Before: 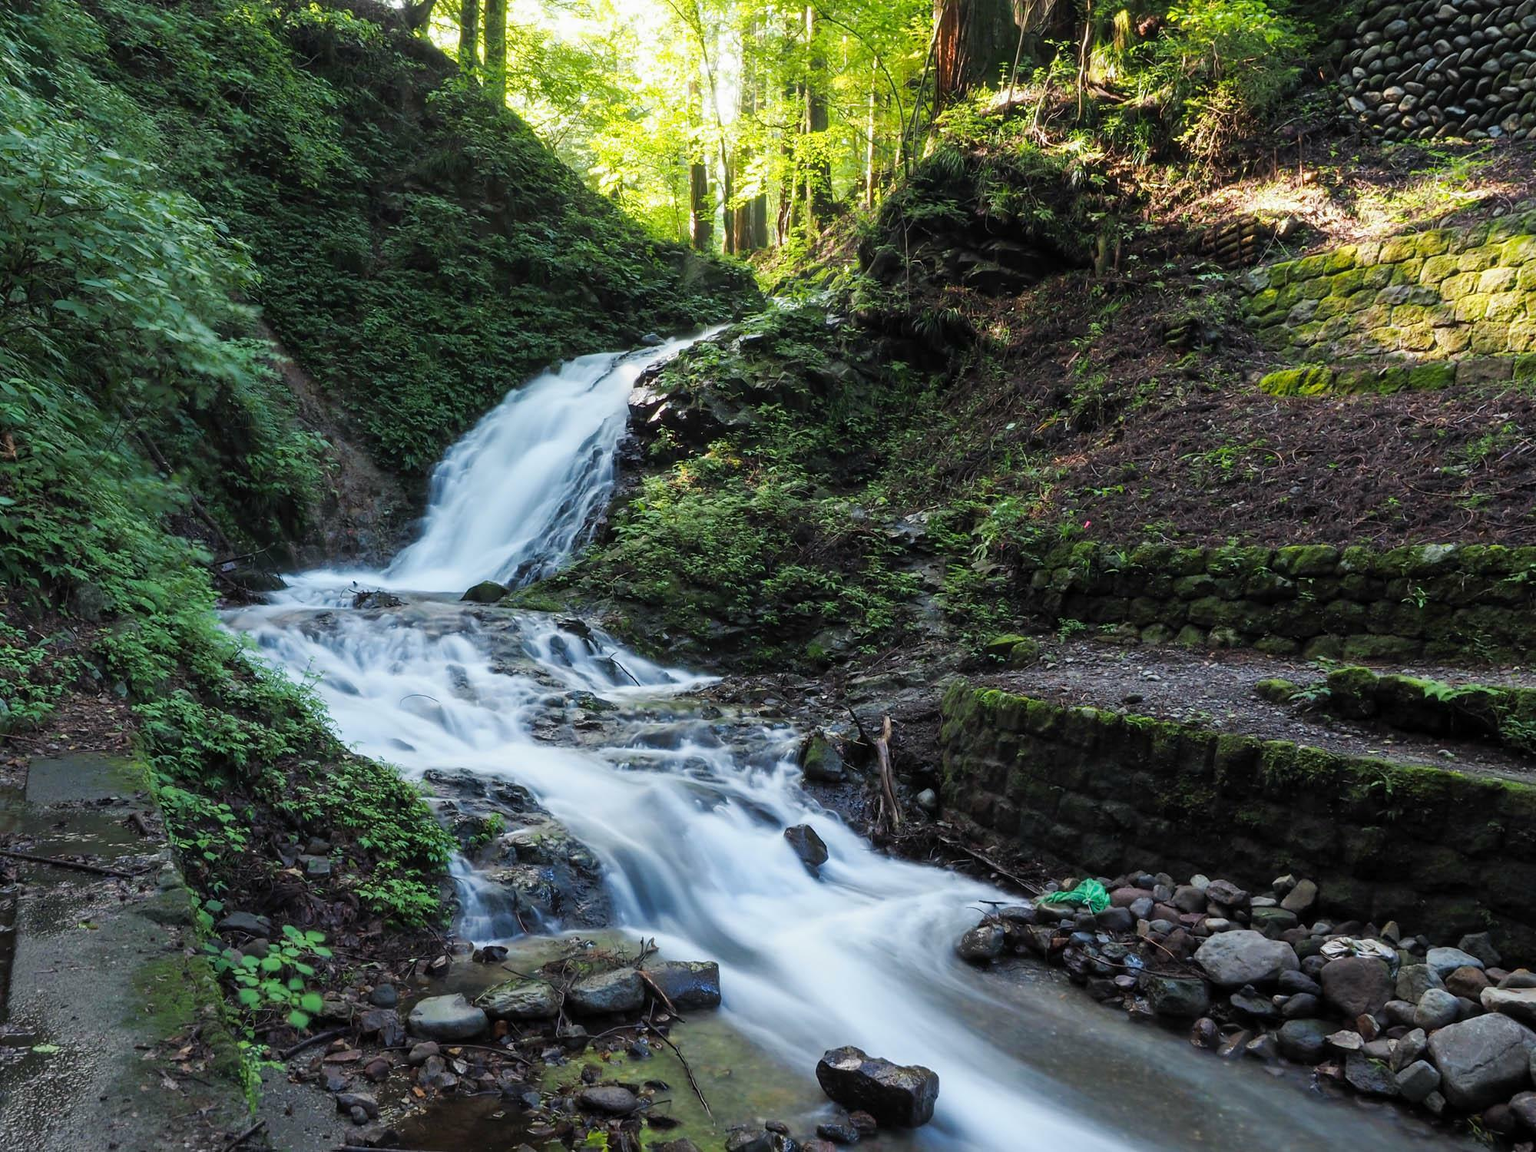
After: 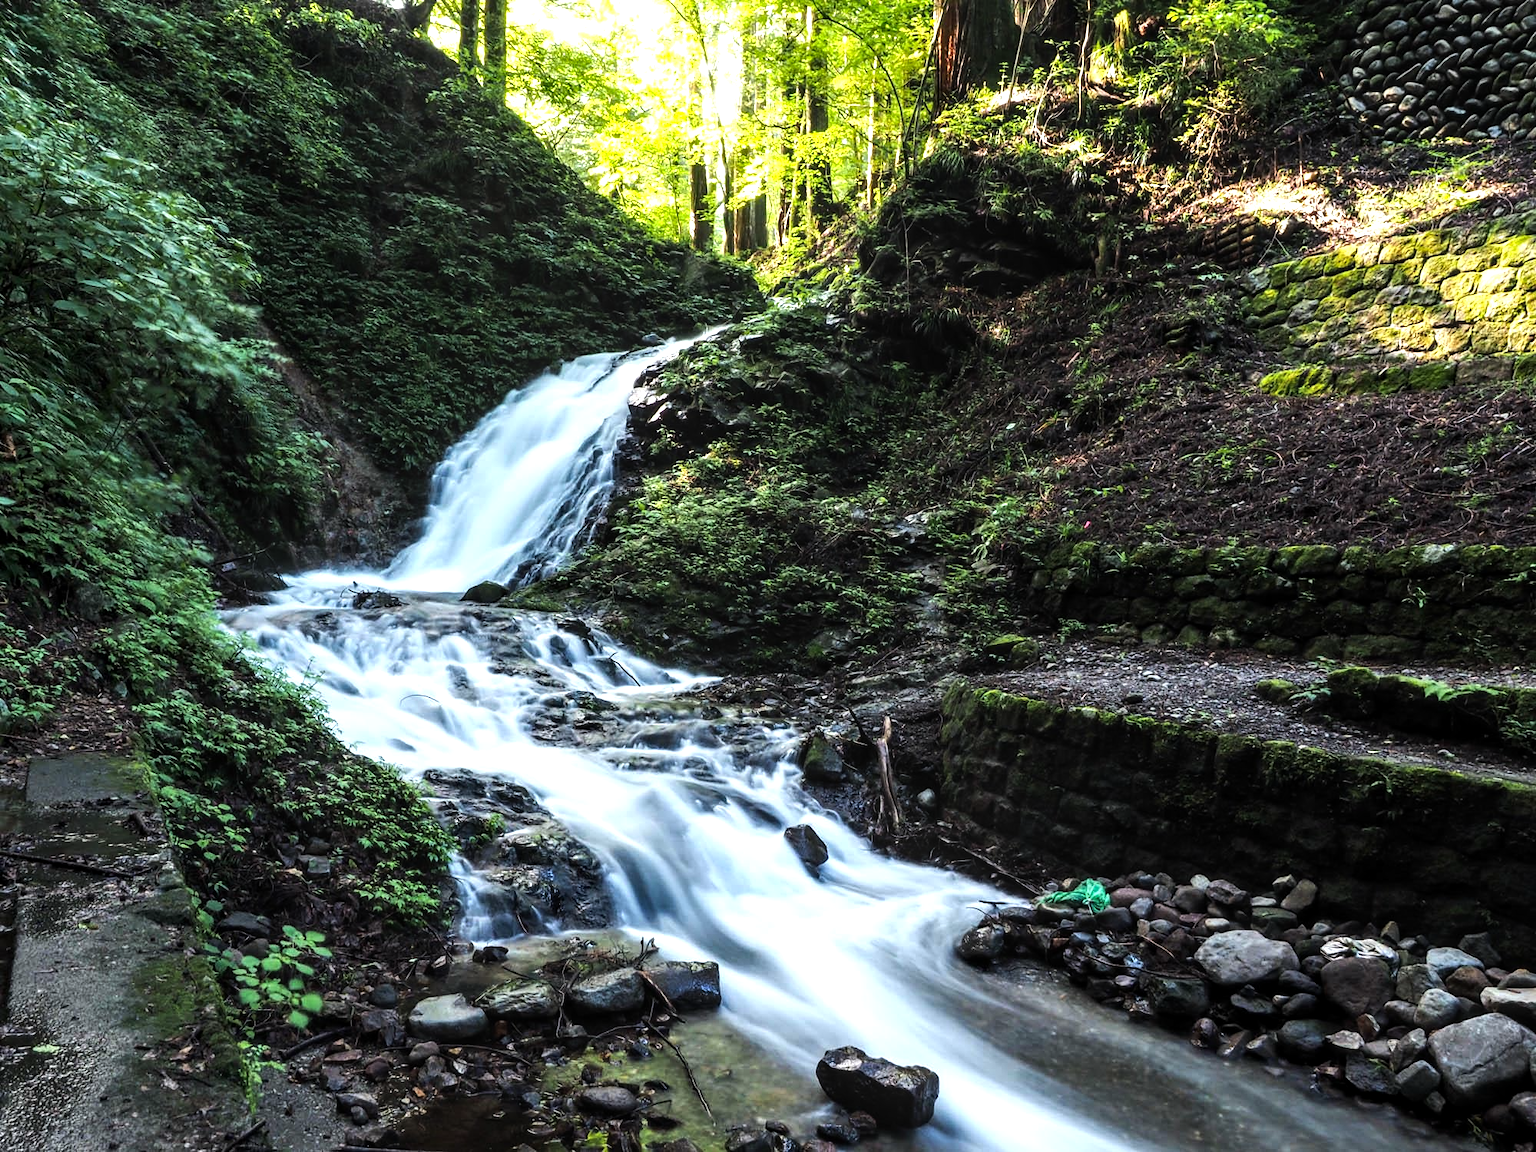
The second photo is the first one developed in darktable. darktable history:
local contrast: on, module defaults
tone equalizer: -8 EV -1.08 EV, -7 EV -1.01 EV, -6 EV -0.867 EV, -5 EV -0.578 EV, -3 EV 0.578 EV, -2 EV 0.867 EV, -1 EV 1.01 EV, +0 EV 1.08 EV, edges refinement/feathering 500, mask exposure compensation -1.57 EV, preserve details no
exposure: exposure -0.116 EV, compensate exposure bias true, compensate highlight preservation false
